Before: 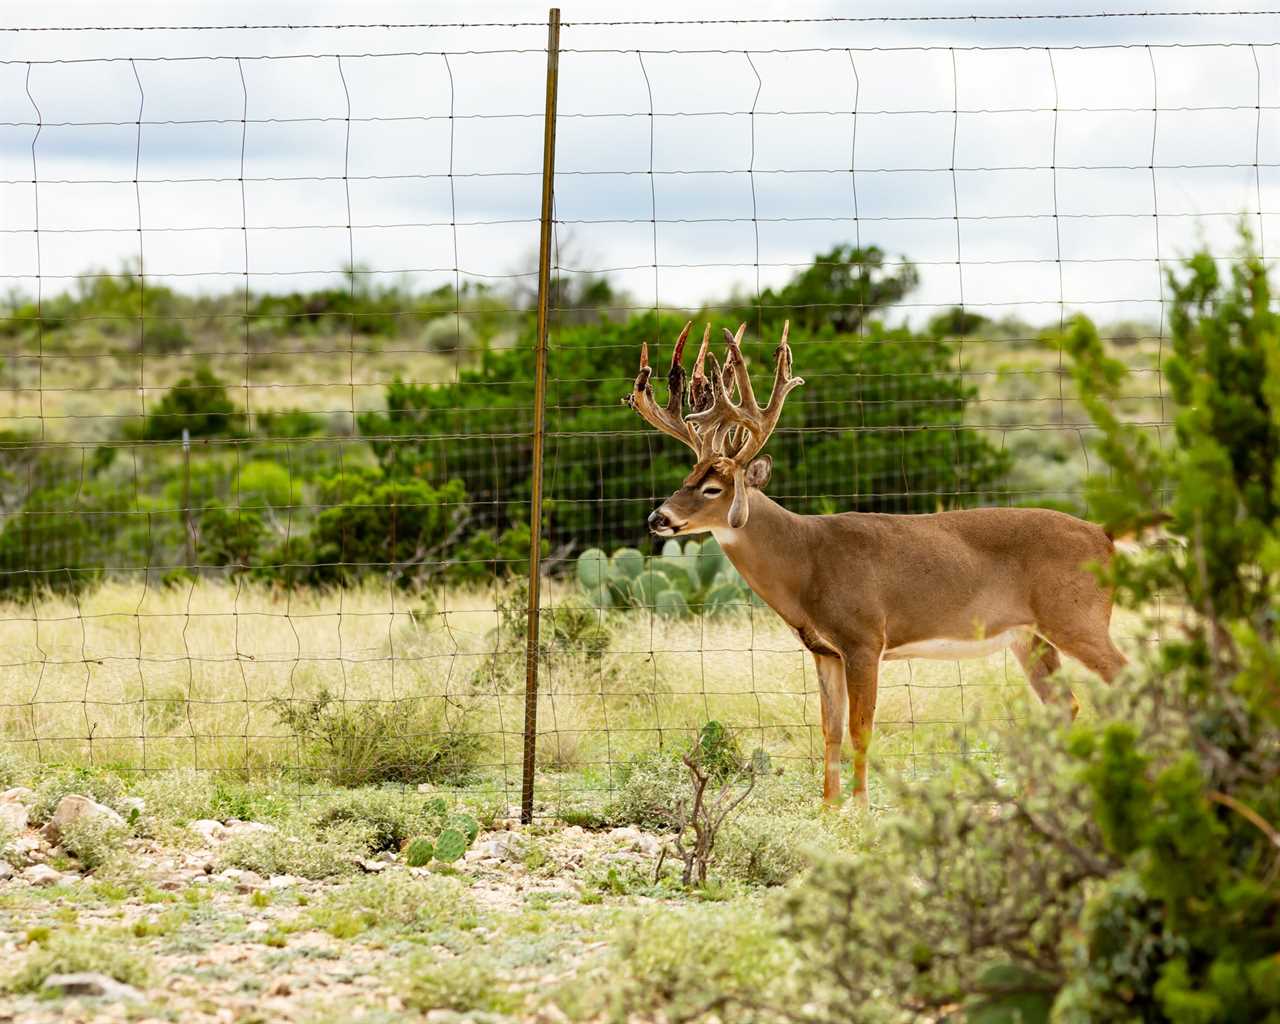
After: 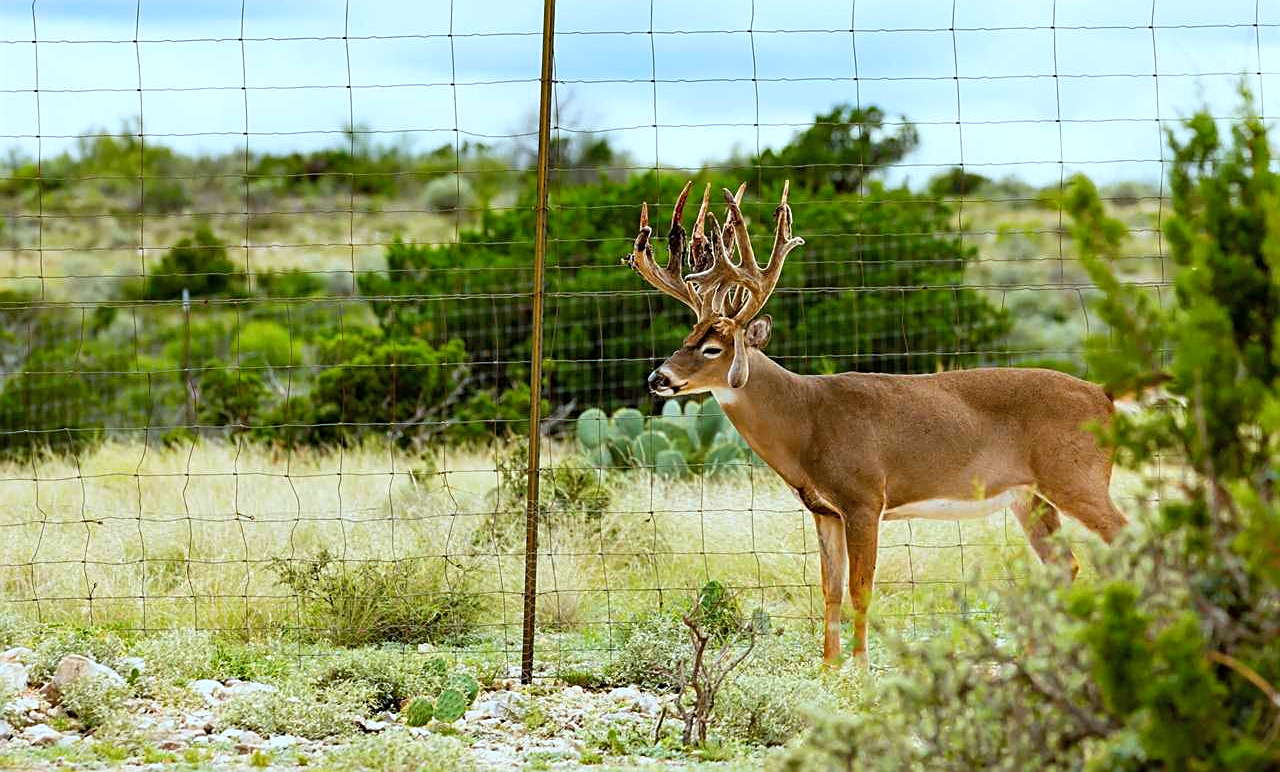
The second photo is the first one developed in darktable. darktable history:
sharpen: on, module defaults
color correction: highlights a* -9.56, highlights b* -21.85
color balance rgb: highlights gain › chroma 2.038%, highlights gain › hue 73.44°, perceptual saturation grading › global saturation 19.588%
crop: top 13.762%, bottom 10.82%
